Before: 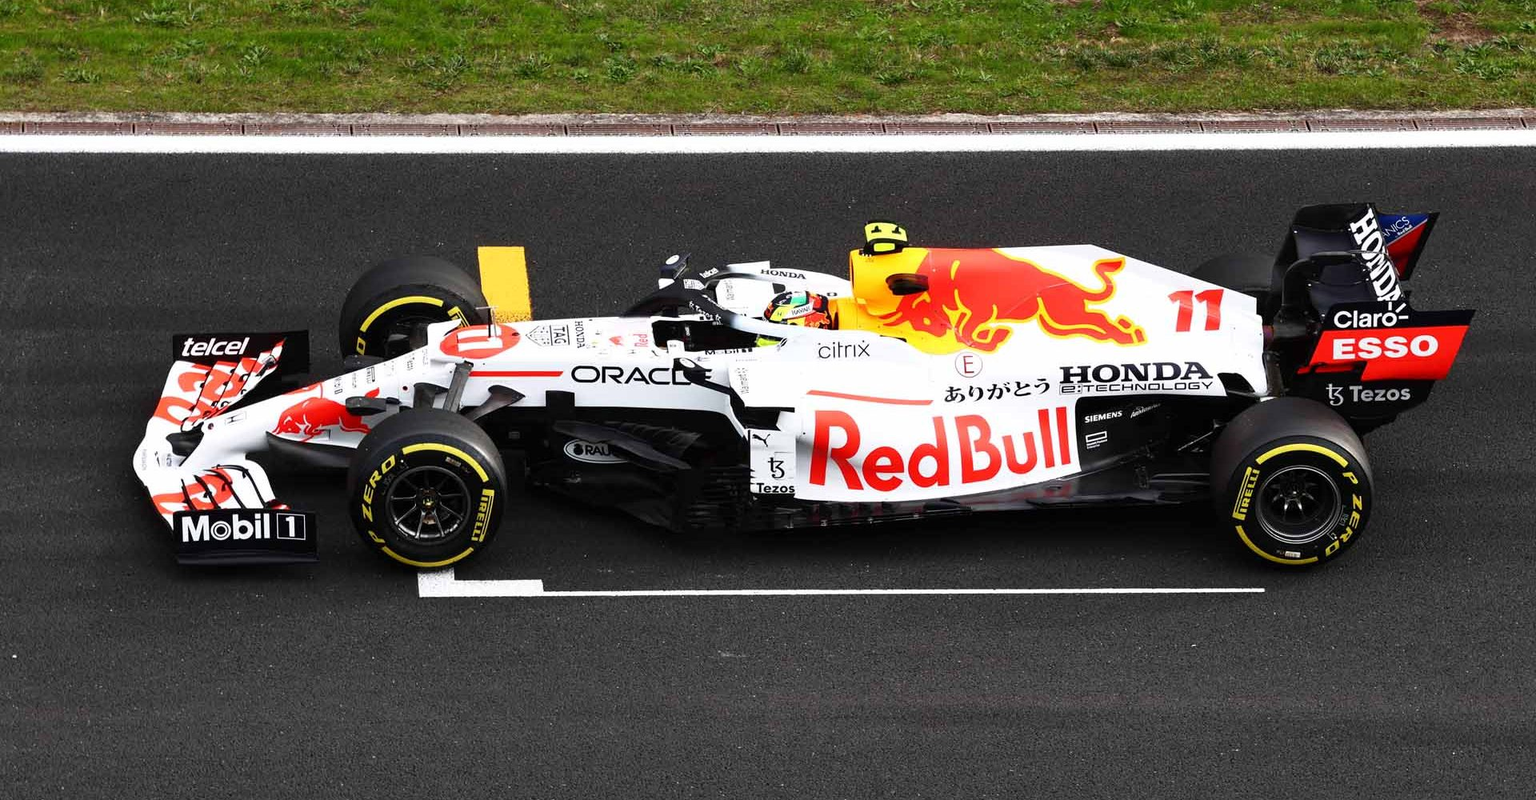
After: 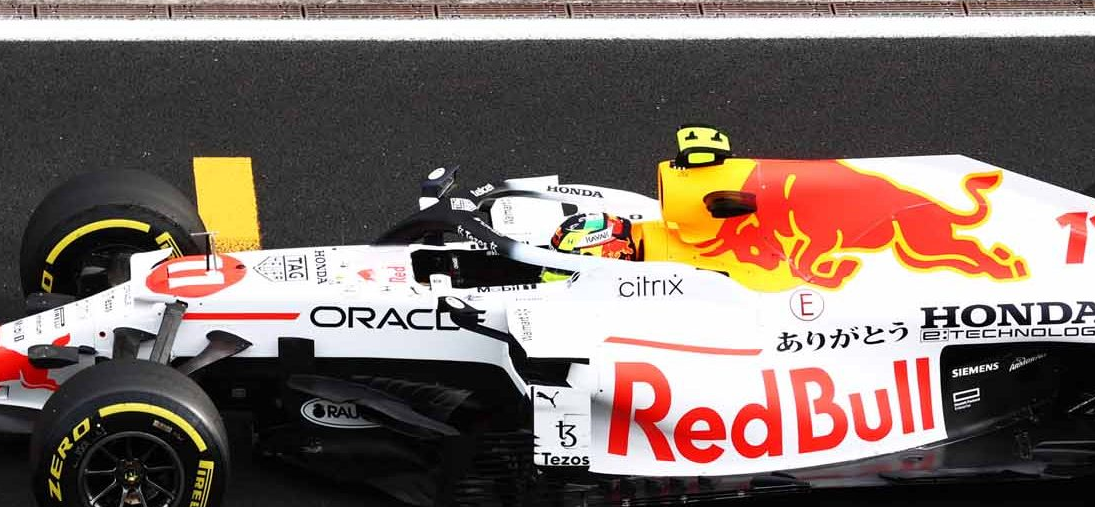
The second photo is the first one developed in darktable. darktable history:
crop: left 21.087%, top 15.118%, right 21.844%, bottom 34.101%
